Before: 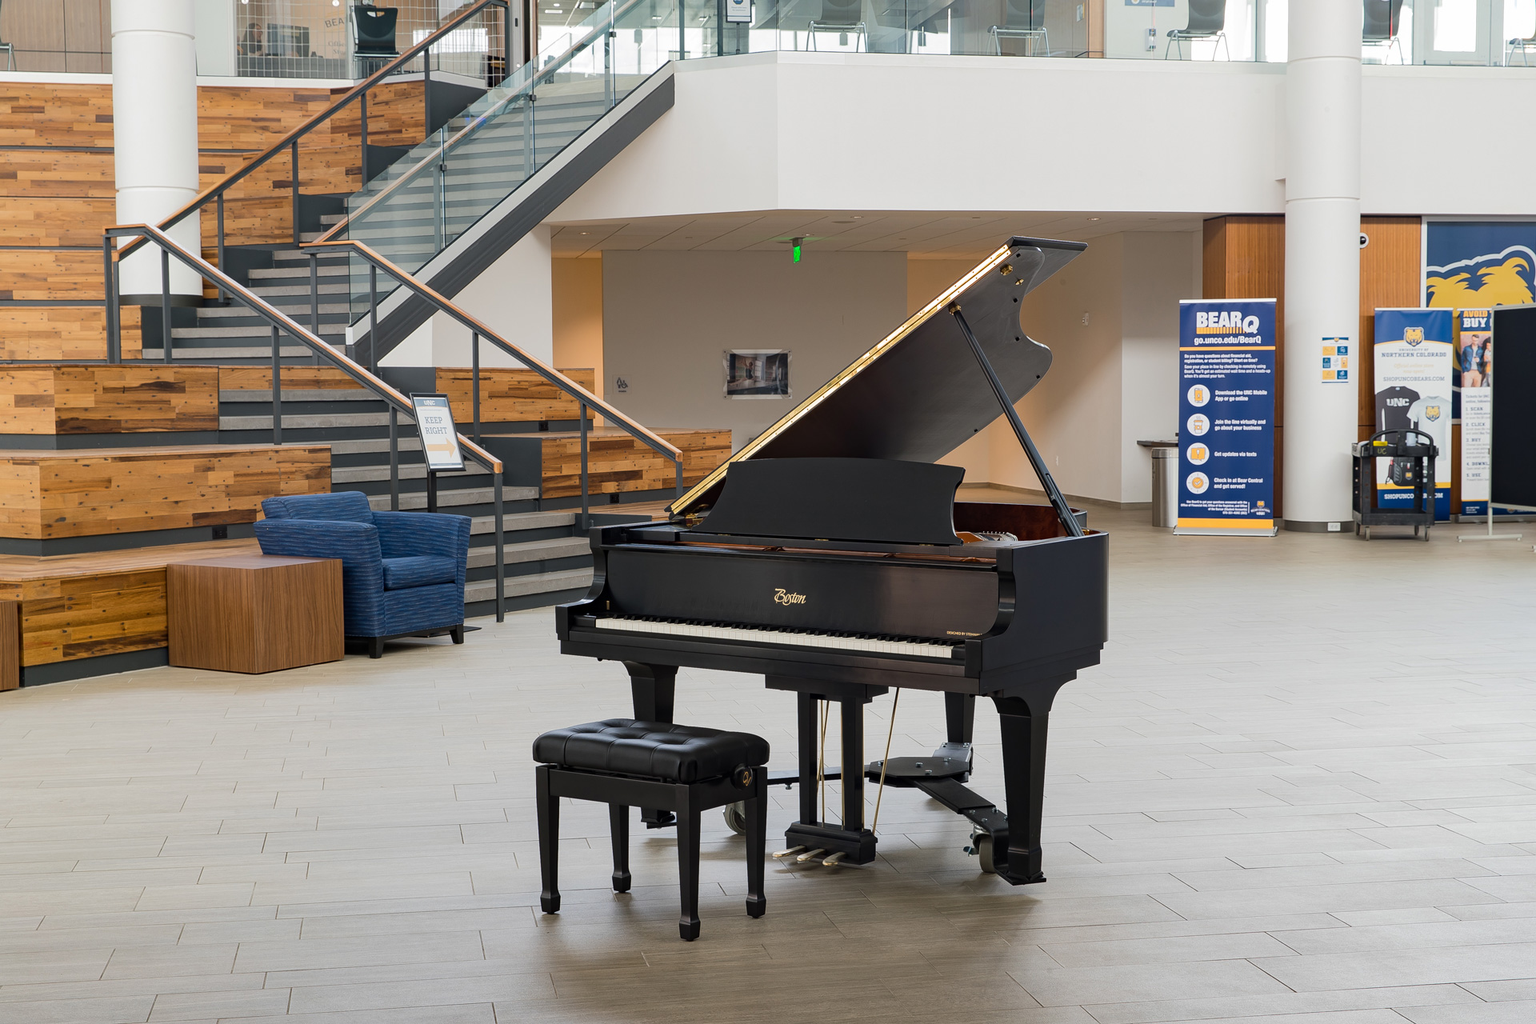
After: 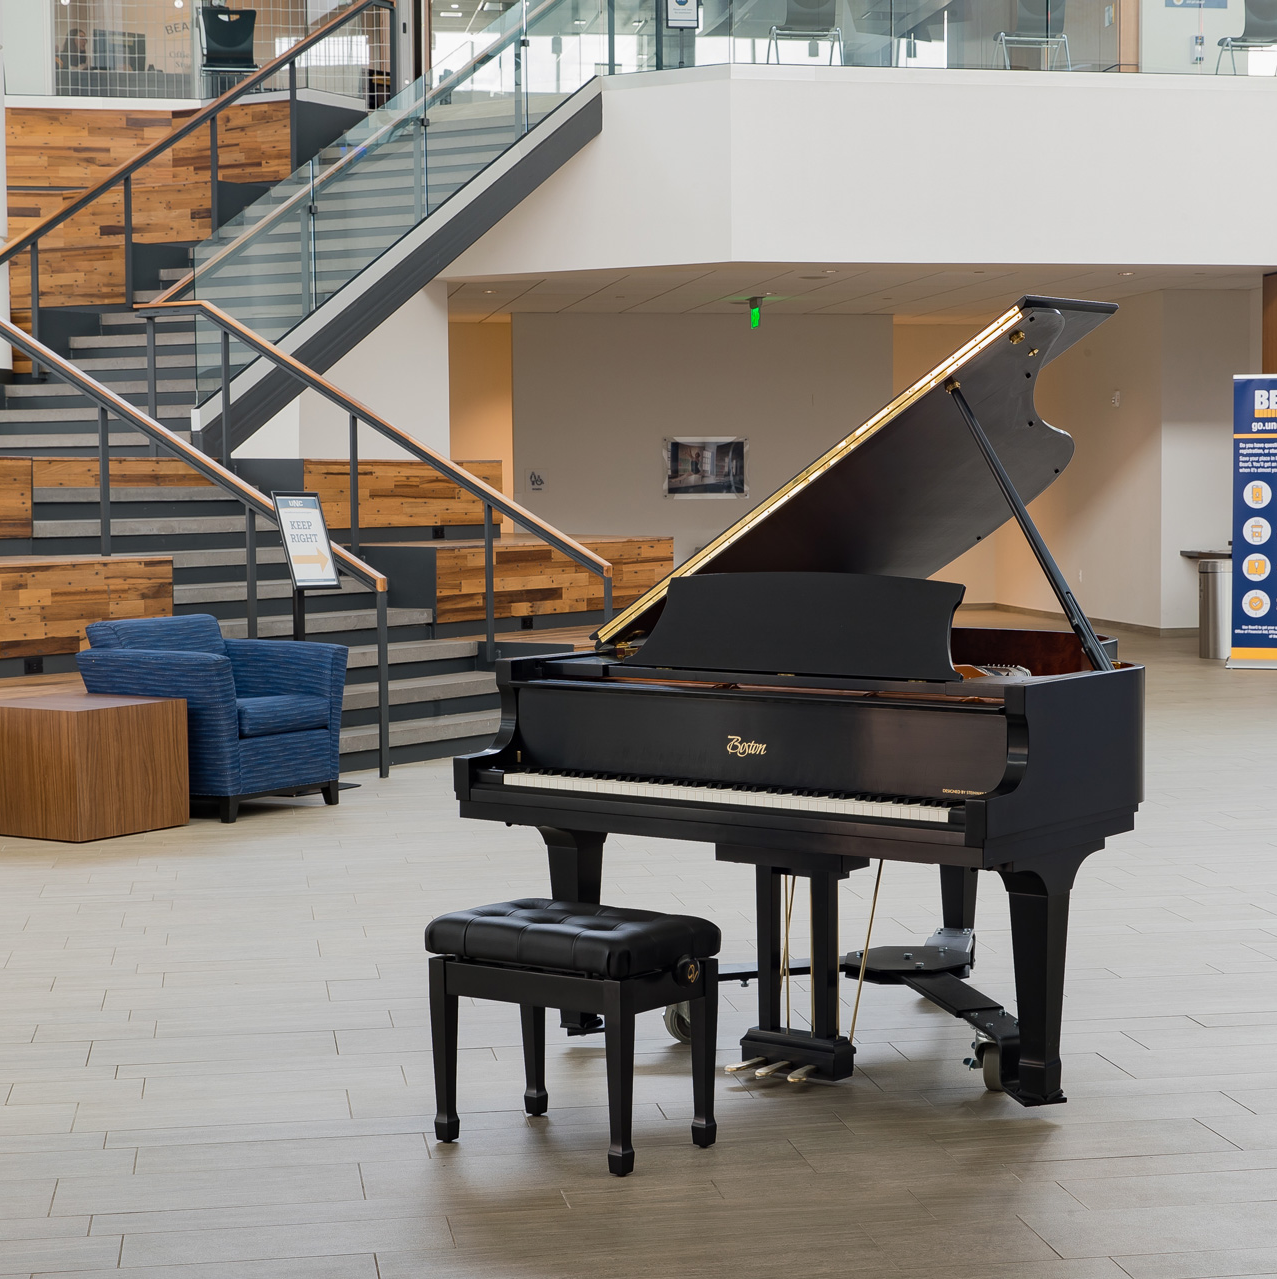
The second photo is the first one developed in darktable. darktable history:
exposure: exposure -0.069 EV, compensate highlight preservation false
crop and rotate: left 12.566%, right 20.922%
